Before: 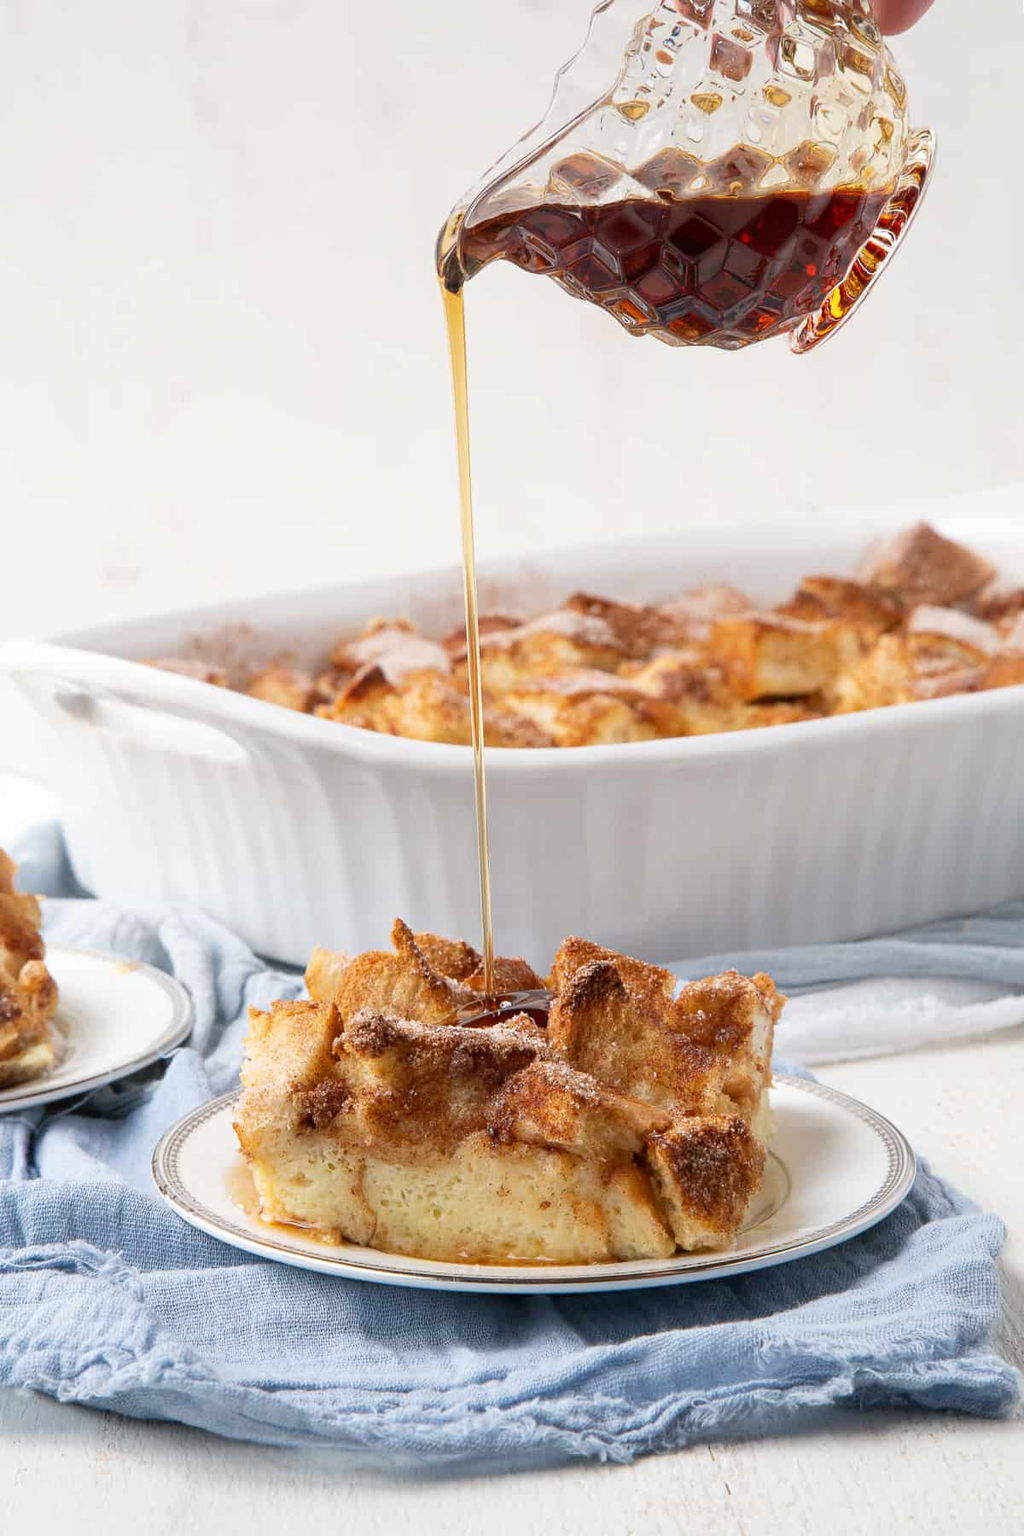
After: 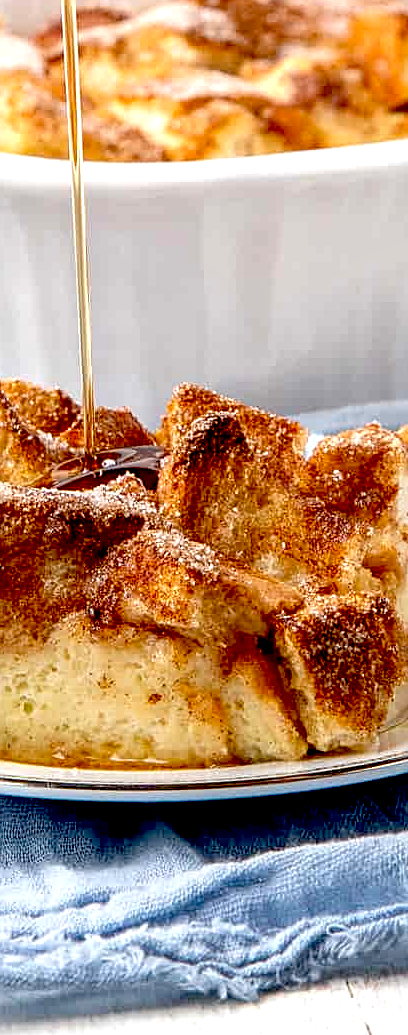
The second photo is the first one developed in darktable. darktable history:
local contrast: on, module defaults
crop: left 40.409%, top 39.679%, right 25.577%, bottom 2.79%
exposure: black level correction 0.039, exposure 0.499 EV, compensate highlight preservation false
sharpen: on, module defaults
